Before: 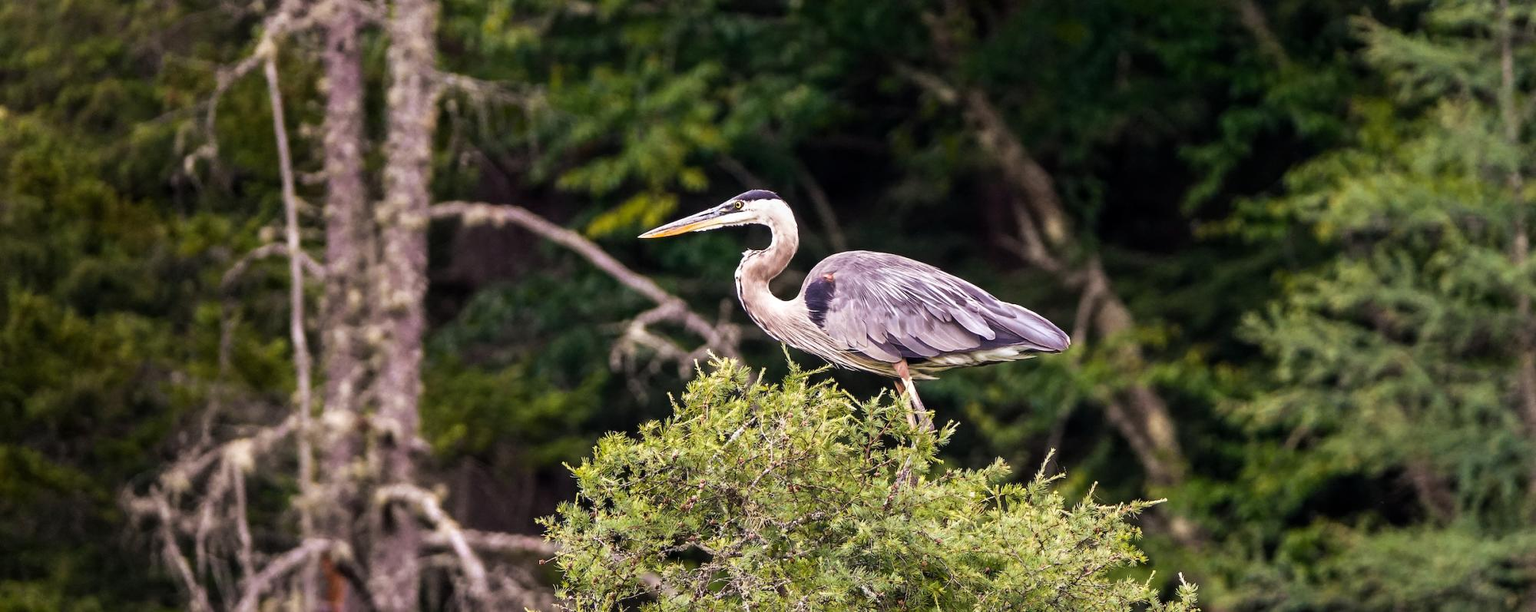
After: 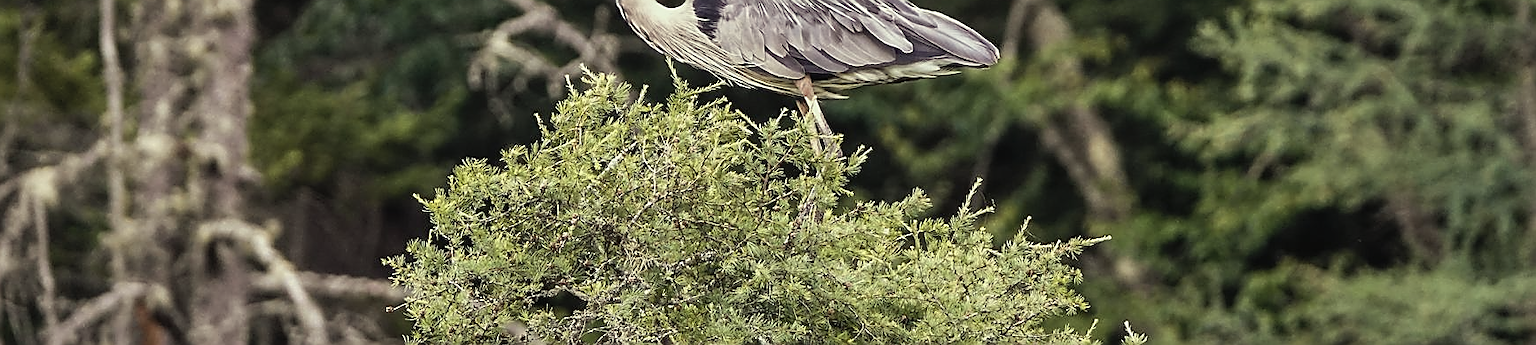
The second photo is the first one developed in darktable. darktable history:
crop and rotate: left 13.306%, top 48.129%, bottom 2.928%
shadows and highlights: white point adjustment -3.64, highlights -63.34, highlights color adjustment 42%, soften with gaussian
contrast brightness saturation: contrast -0.05, saturation -0.41
sharpen: radius 1.4, amount 1.25, threshold 0.7
color correction: highlights a* -5.94, highlights b* 11.19
